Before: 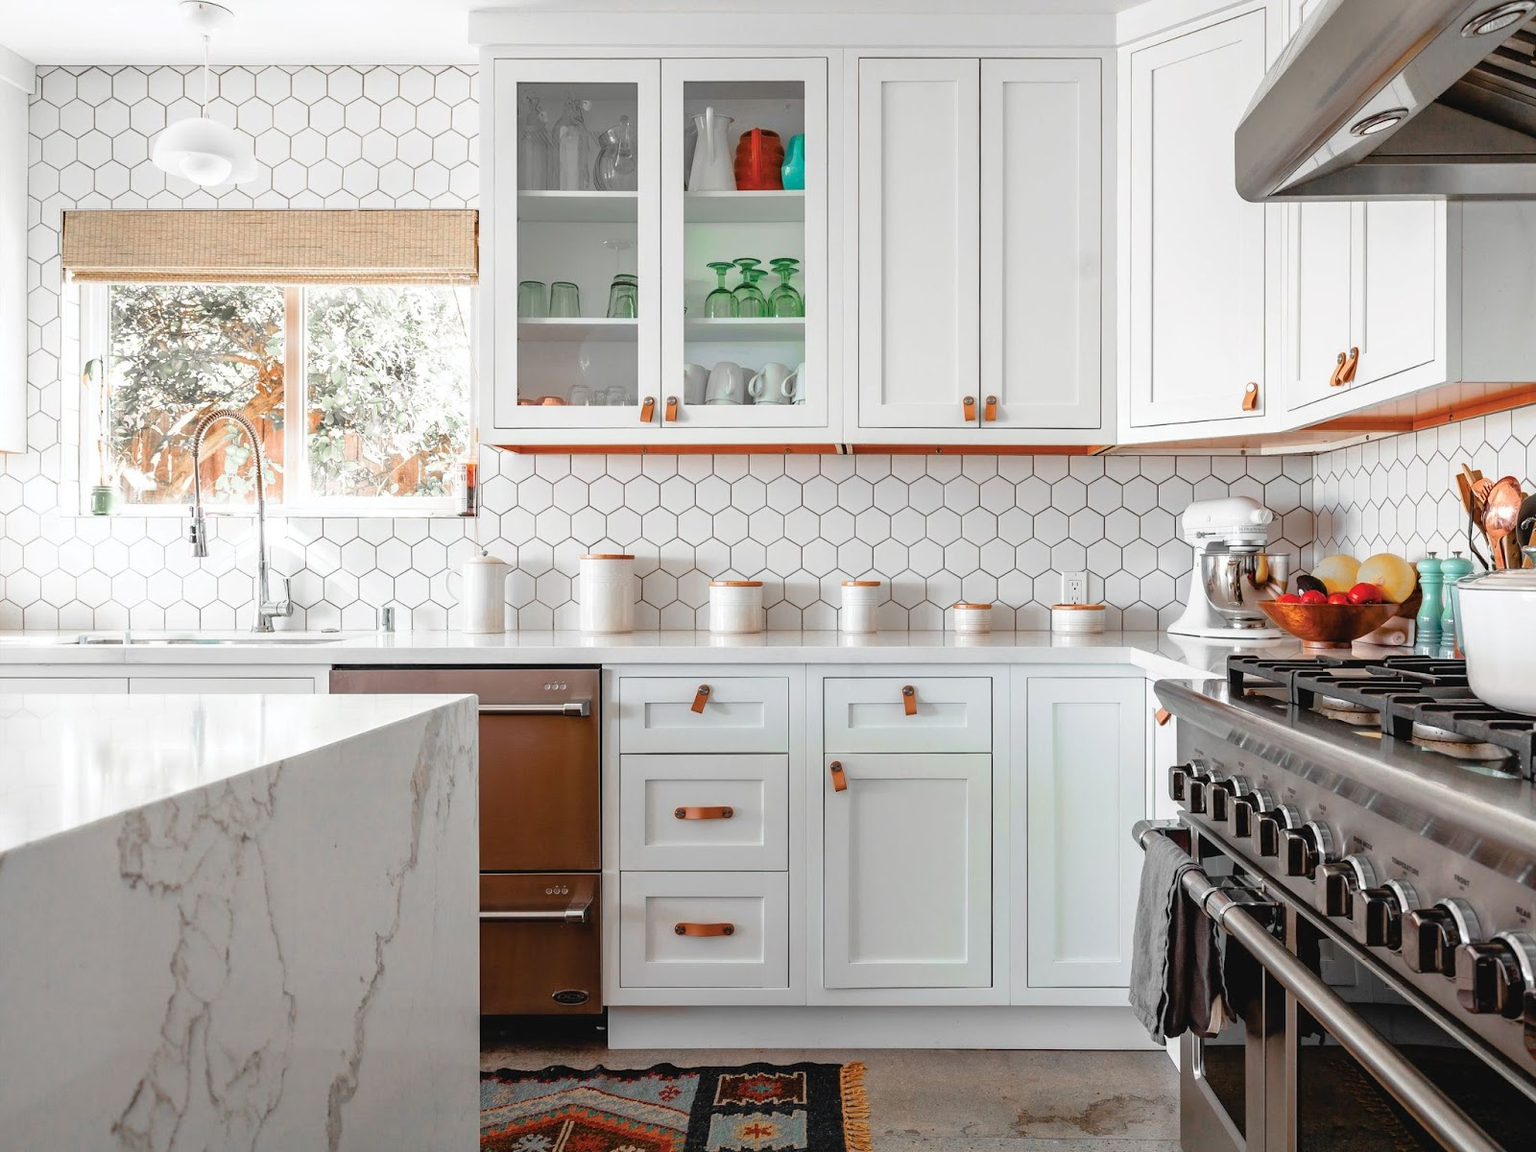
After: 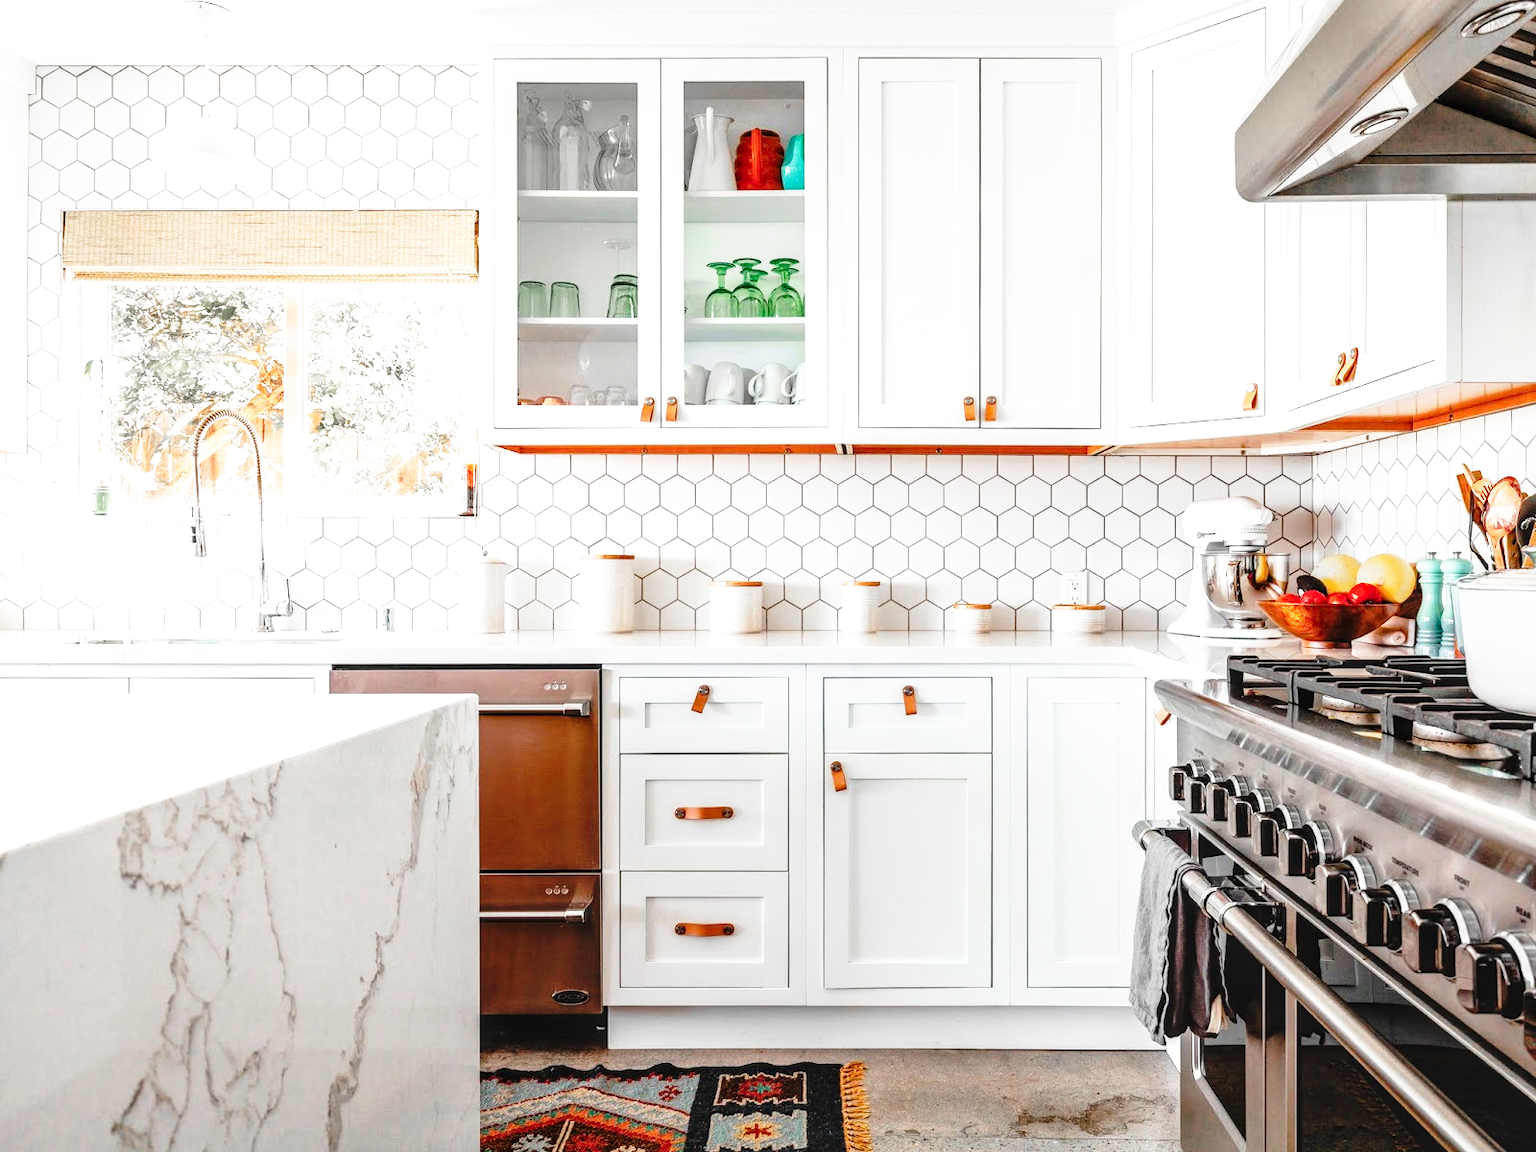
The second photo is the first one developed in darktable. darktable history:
base curve: curves: ch0 [(0, 0) (0.026, 0.03) (0.109, 0.232) (0.351, 0.748) (0.669, 0.968) (1, 1)], preserve colors none
local contrast: detail 130%
